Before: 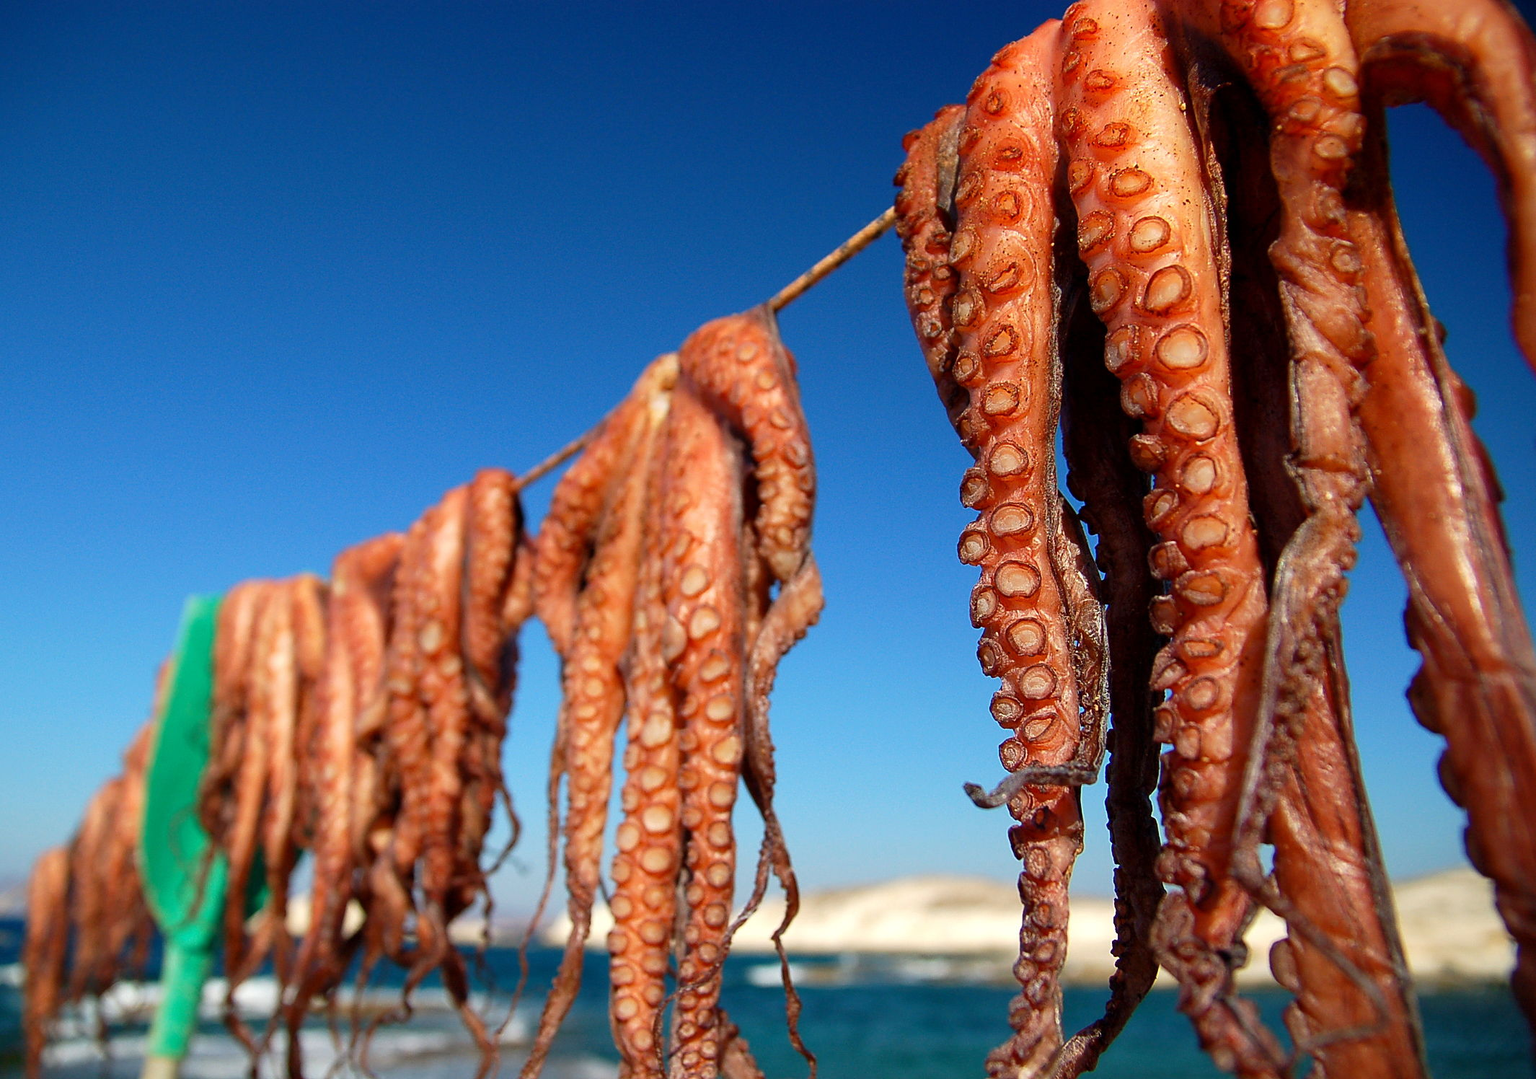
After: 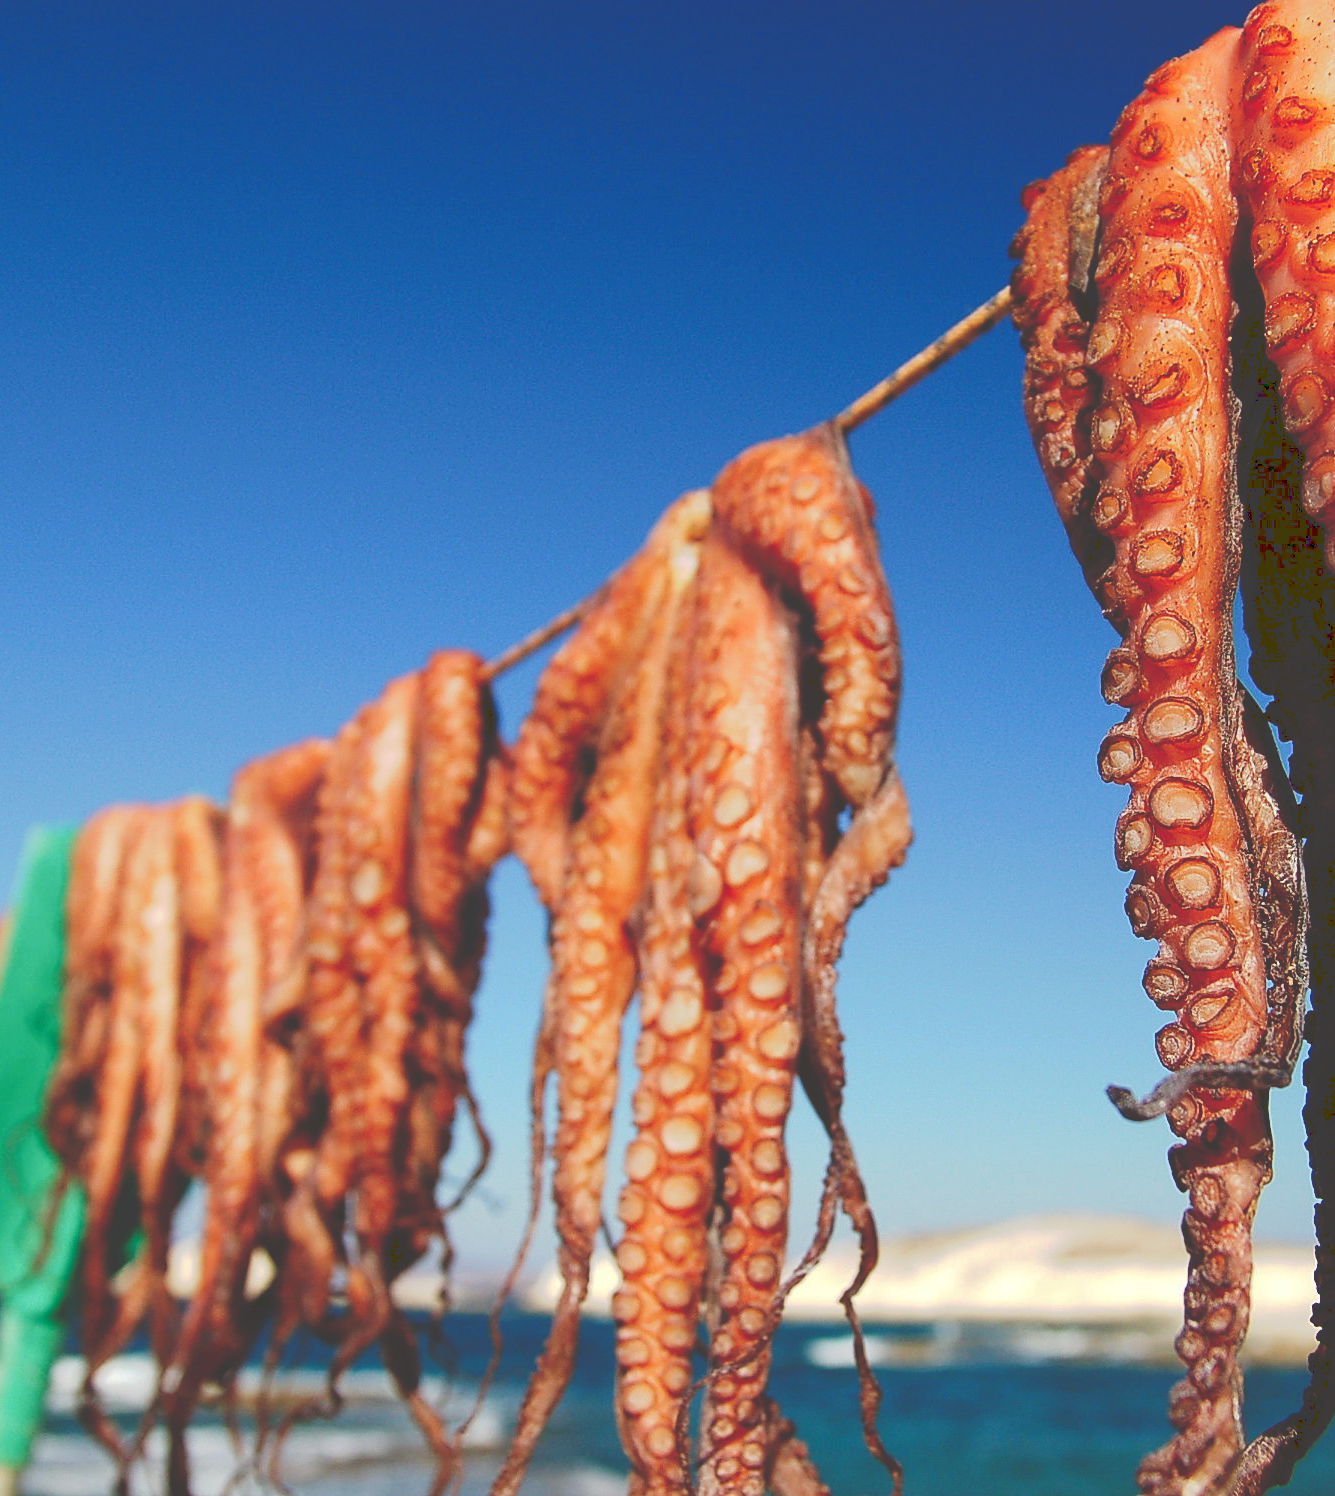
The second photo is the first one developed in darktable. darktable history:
tone curve: curves: ch0 [(0, 0) (0.003, 0.241) (0.011, 0.241) (0.025, 0.242) (0.044, 0.246) (0.069, 0.25) (0.1, 0.251) (0.136, 0.256) (0.177, 0.275) (0.224, 0.293) (0.277, 0.326) (0.335, 0.38) (0.399, 0.449) (0.468, 0.525) (0.543, 0.606) (0.623, 0.683) (0.709, 0.751) (0.801, 0.824) (0.898, 0.871) (1, 1)], preserve colors none
crop: left 10.817%, right 26.506%
